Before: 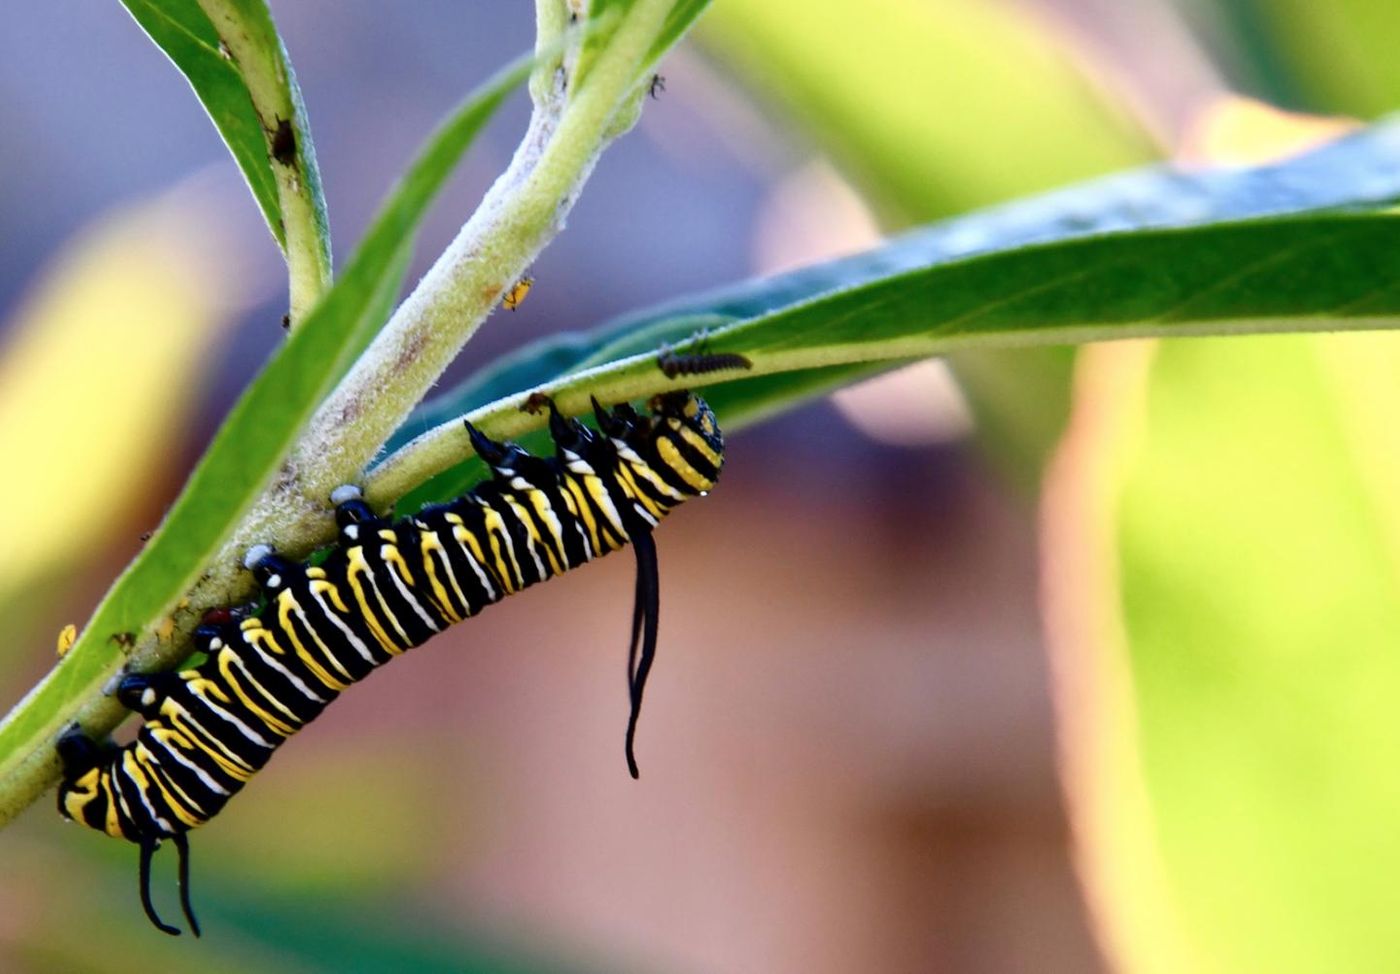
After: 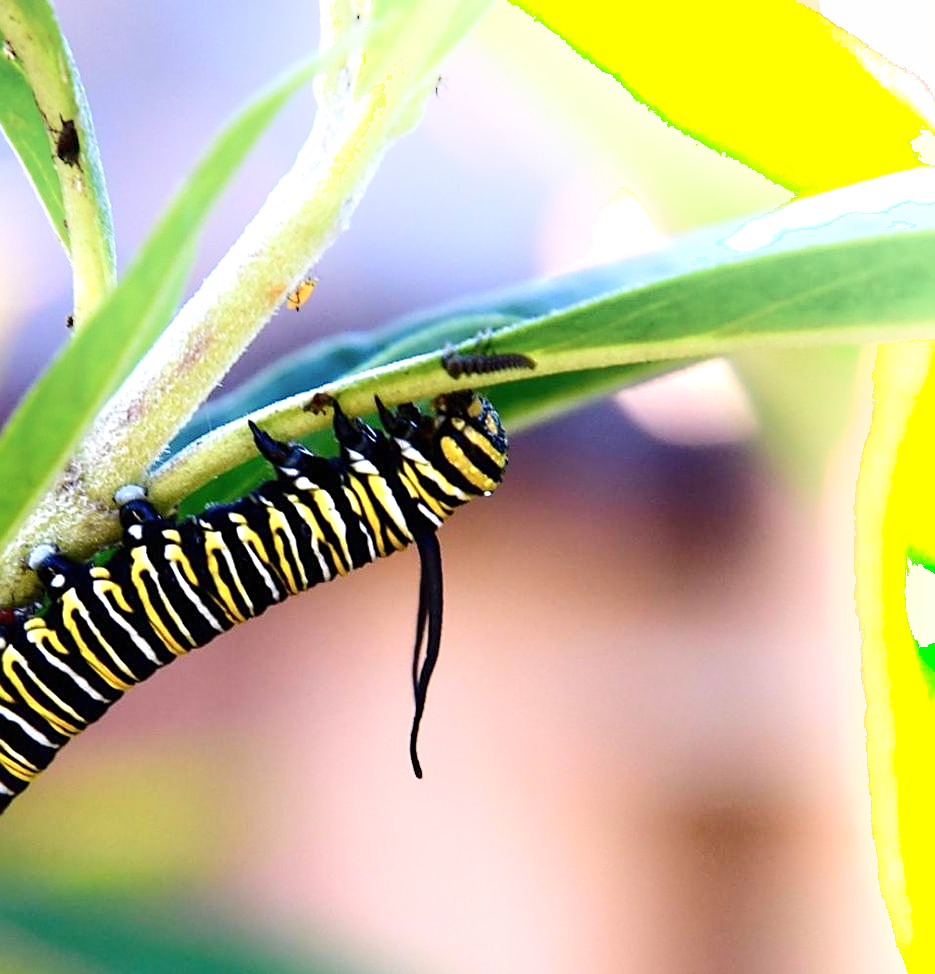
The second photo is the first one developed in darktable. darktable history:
crop: left 15.435%, right 17.763%
exposure: black level correction 0, exposure 0.692 EV, compensate exposure bias true, compensate highlight preservation false
shadows and highlights: shadows -21.39, highlights 99.75, soften with gaussian
sharpen: on, module defaults
